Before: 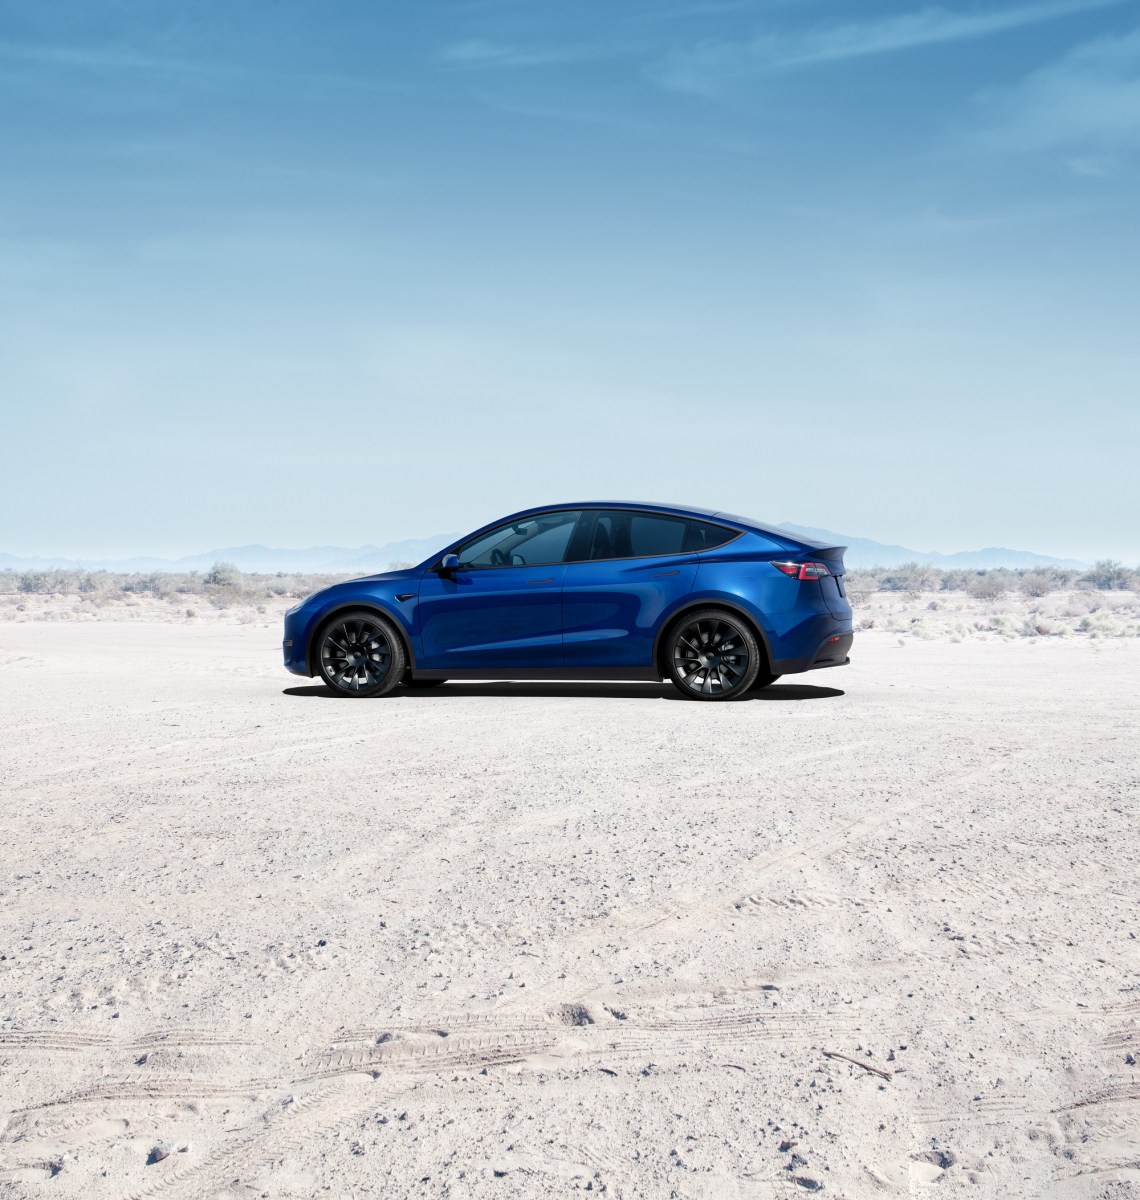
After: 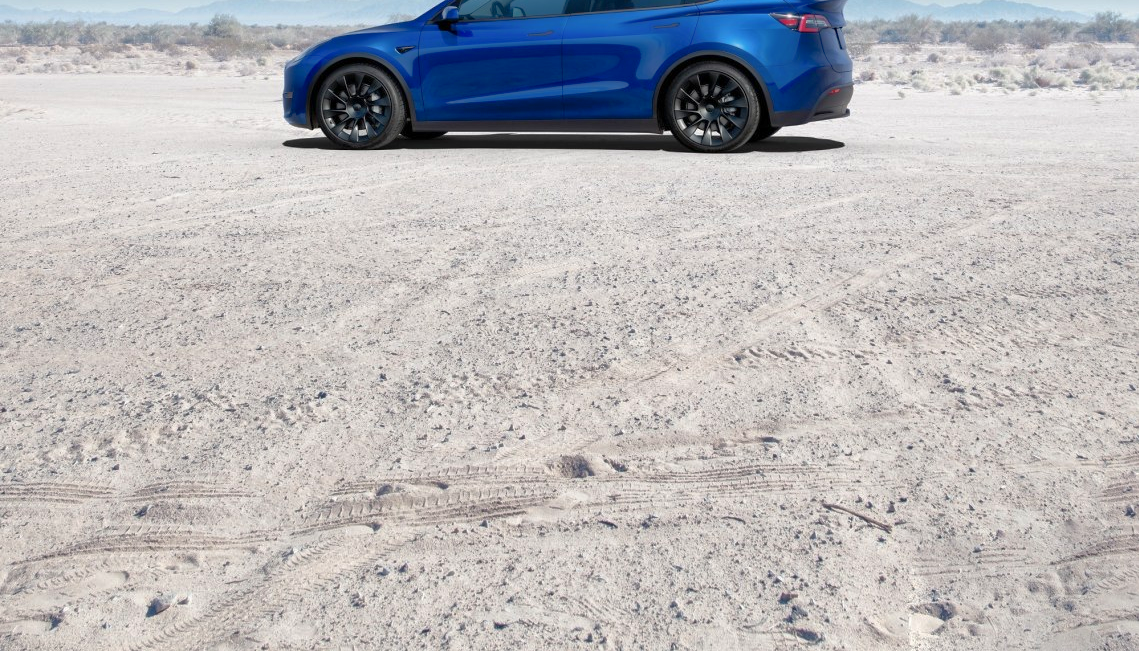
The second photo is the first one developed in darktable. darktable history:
shadows and highlights: on, module defaults
crop and rotate: top 45.722%, right 0.049%
